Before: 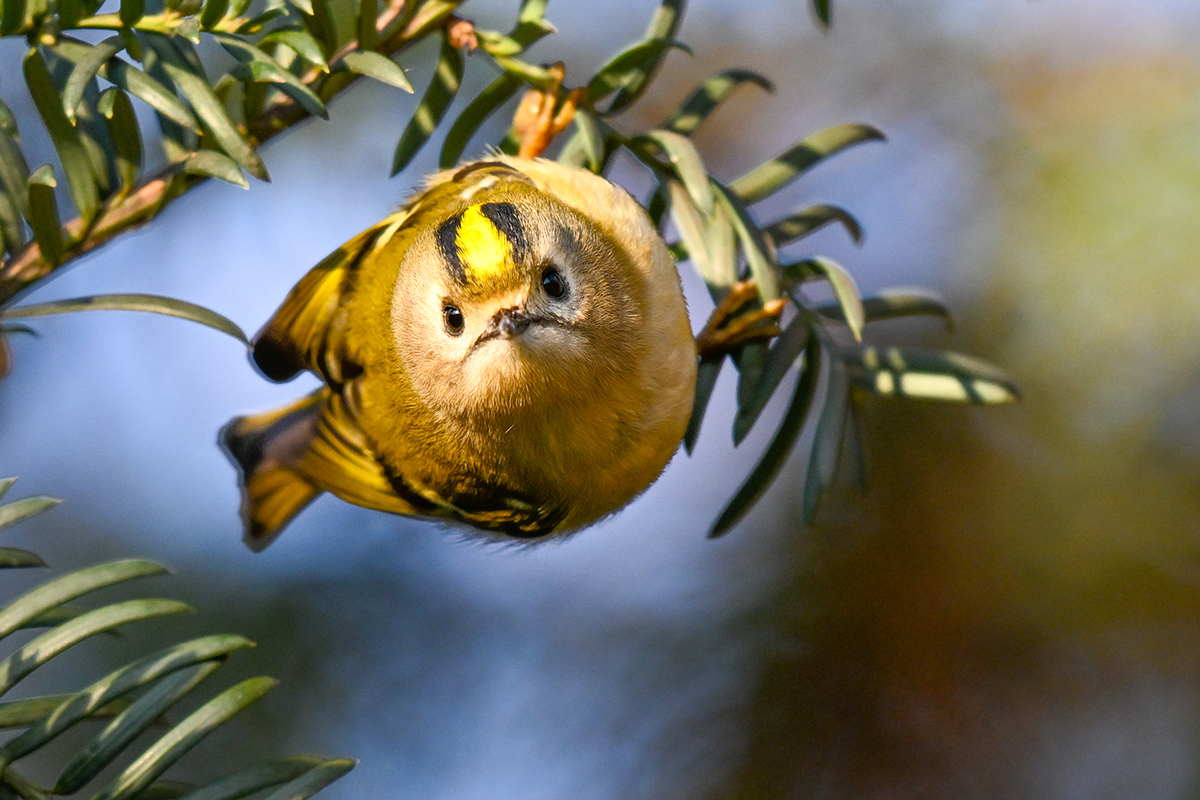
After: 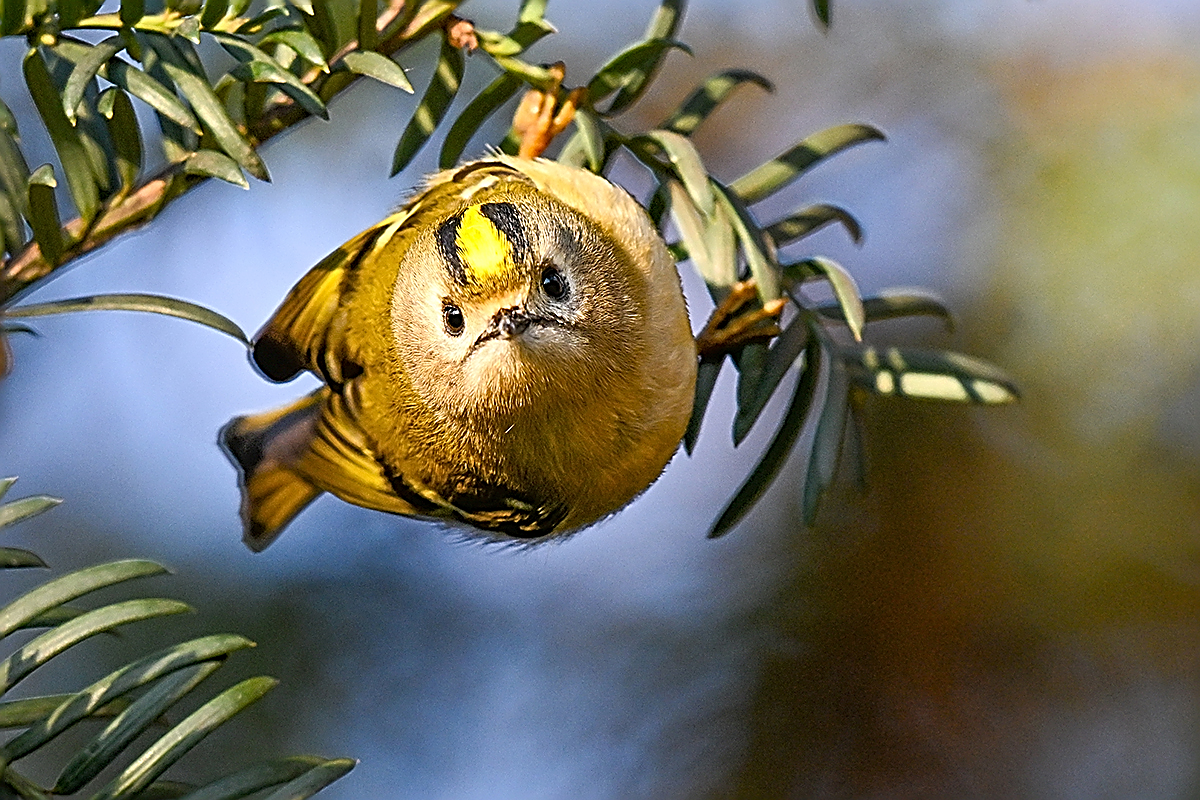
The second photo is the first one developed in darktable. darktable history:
sharpen: amount 1.994
